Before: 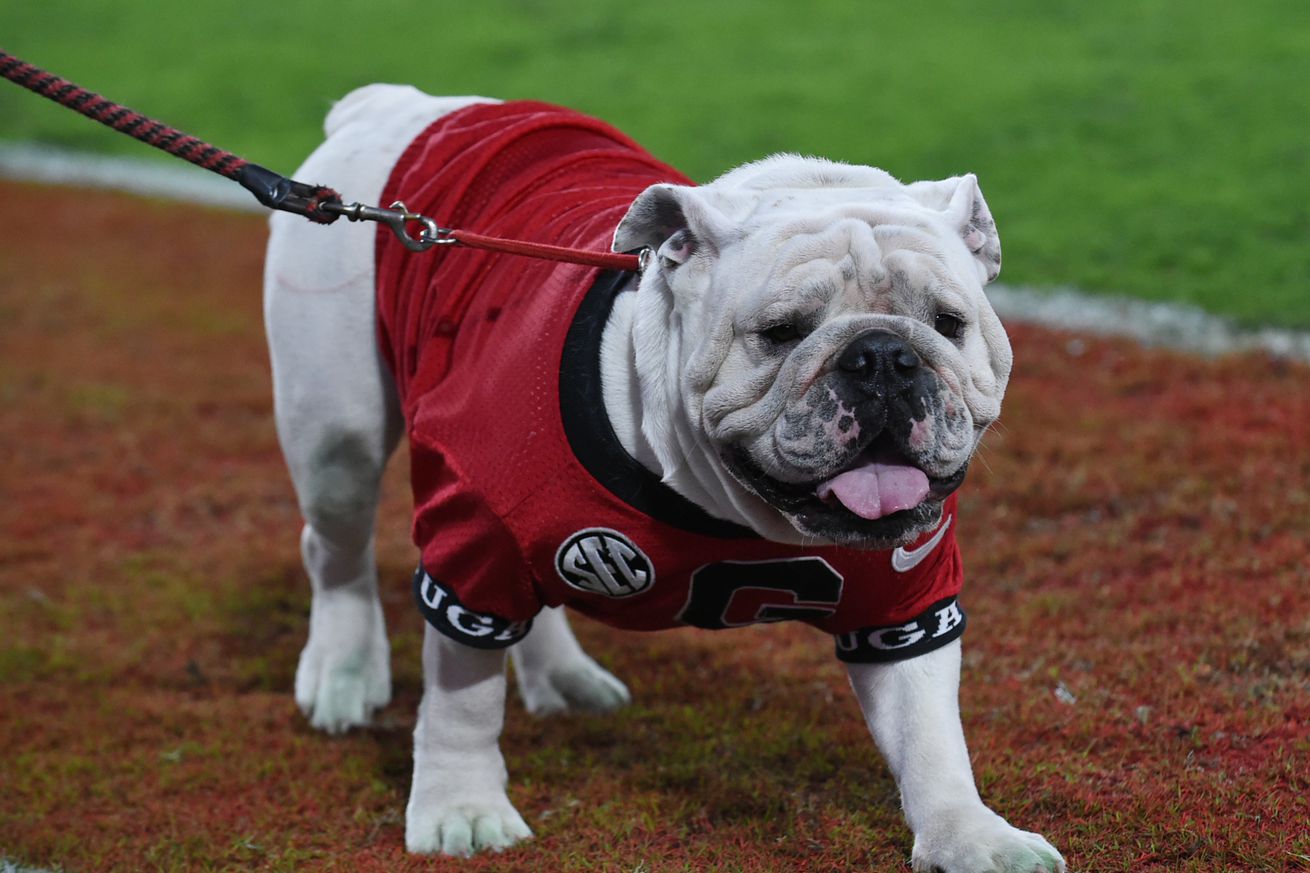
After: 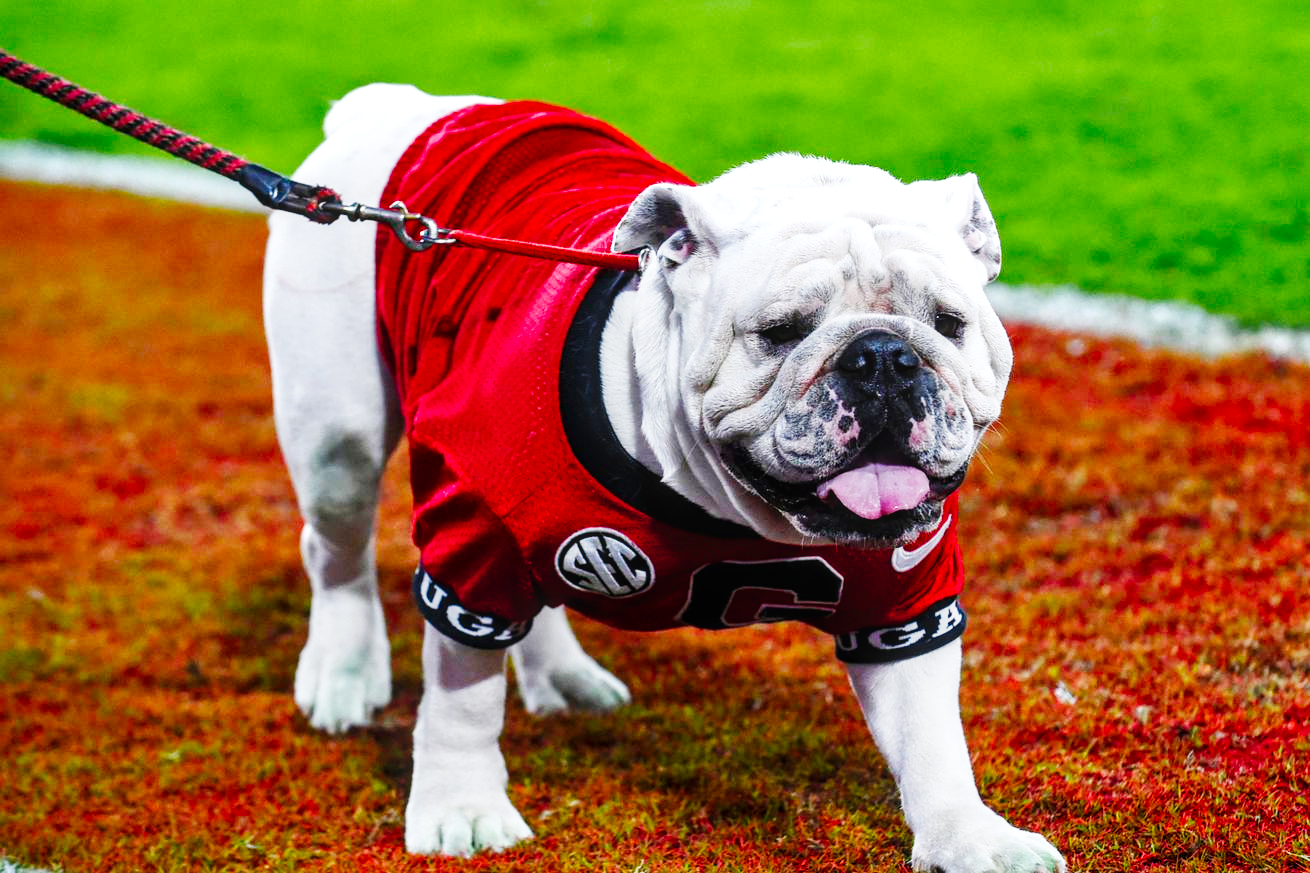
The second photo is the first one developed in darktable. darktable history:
local contrast: on, module defaults
base curve: curves: ch0 [(0, 0.003) (0.001, 0.002) (0.006, 0.004) (0.02, 0.022) (0.048, 0.086) (0.094, 0.234) (0.162, 0.431) (0.258, 0.629) (0.385, 0.8) (0.548, 0.918) (0.751, 0.988) (1, 1)], preserve colors none
color balance rgb: perceptual saturation grading › global saturation 20%, perceptual saturation grading › highlights -25%, perceptual saturation grading › shadows 50%
